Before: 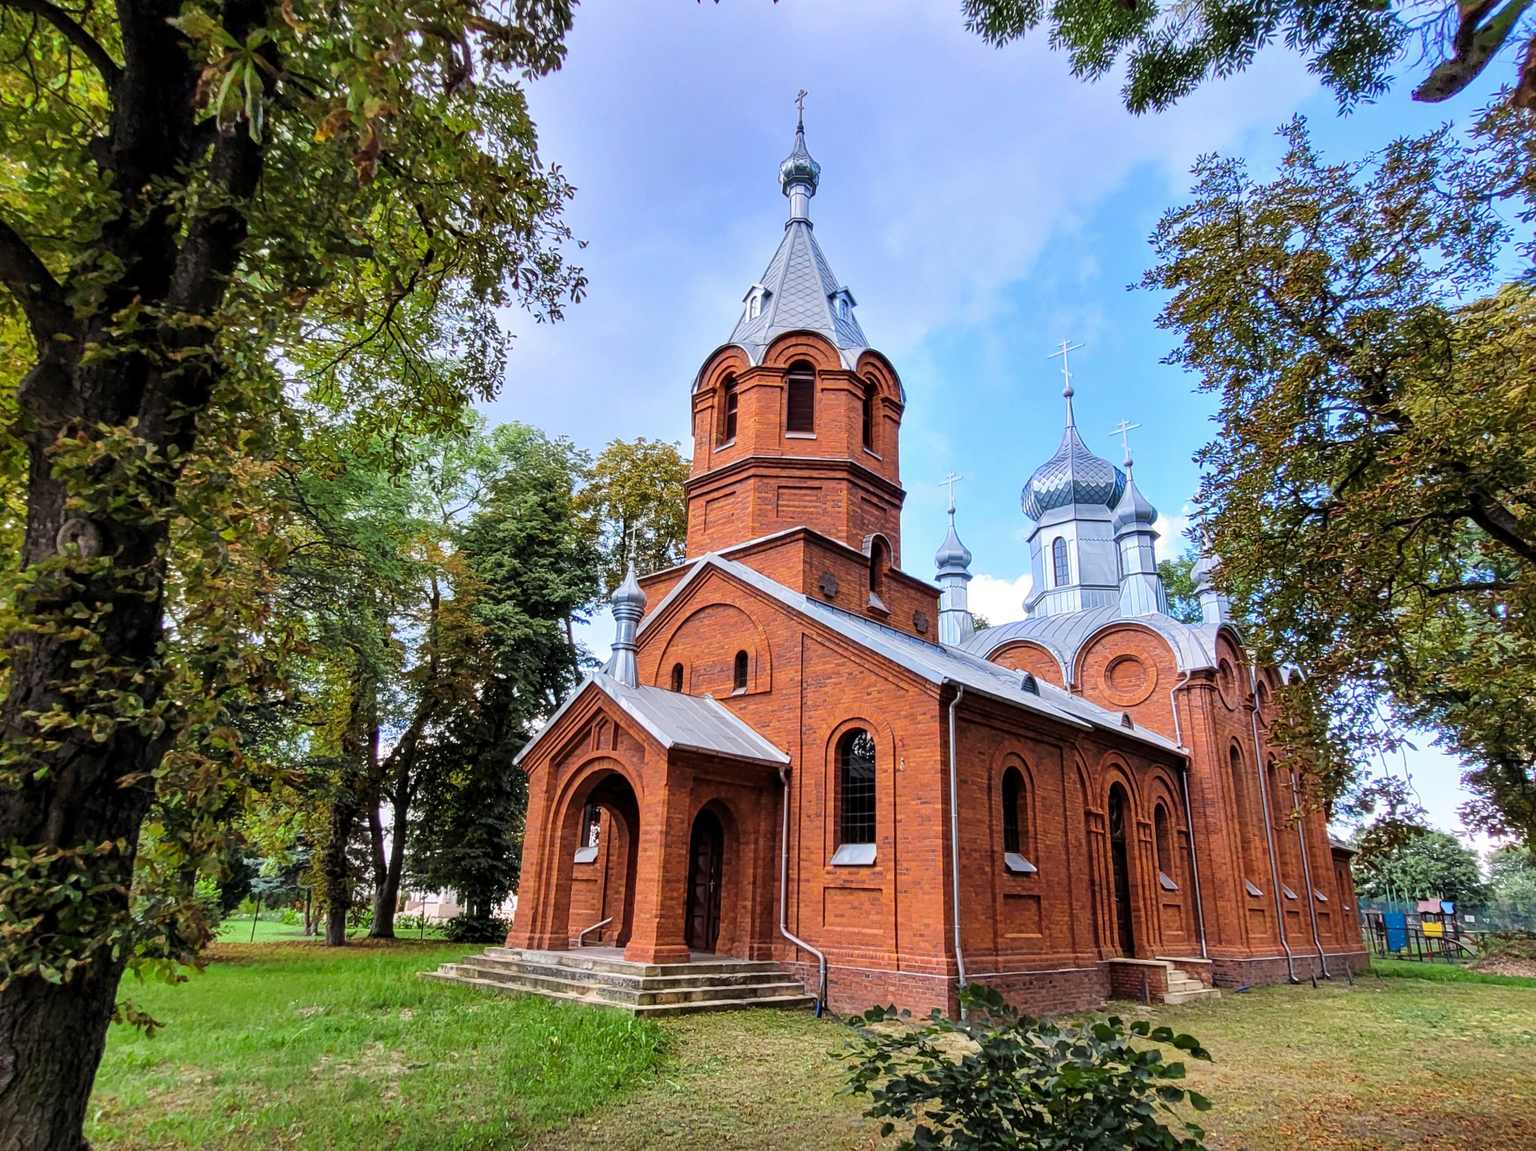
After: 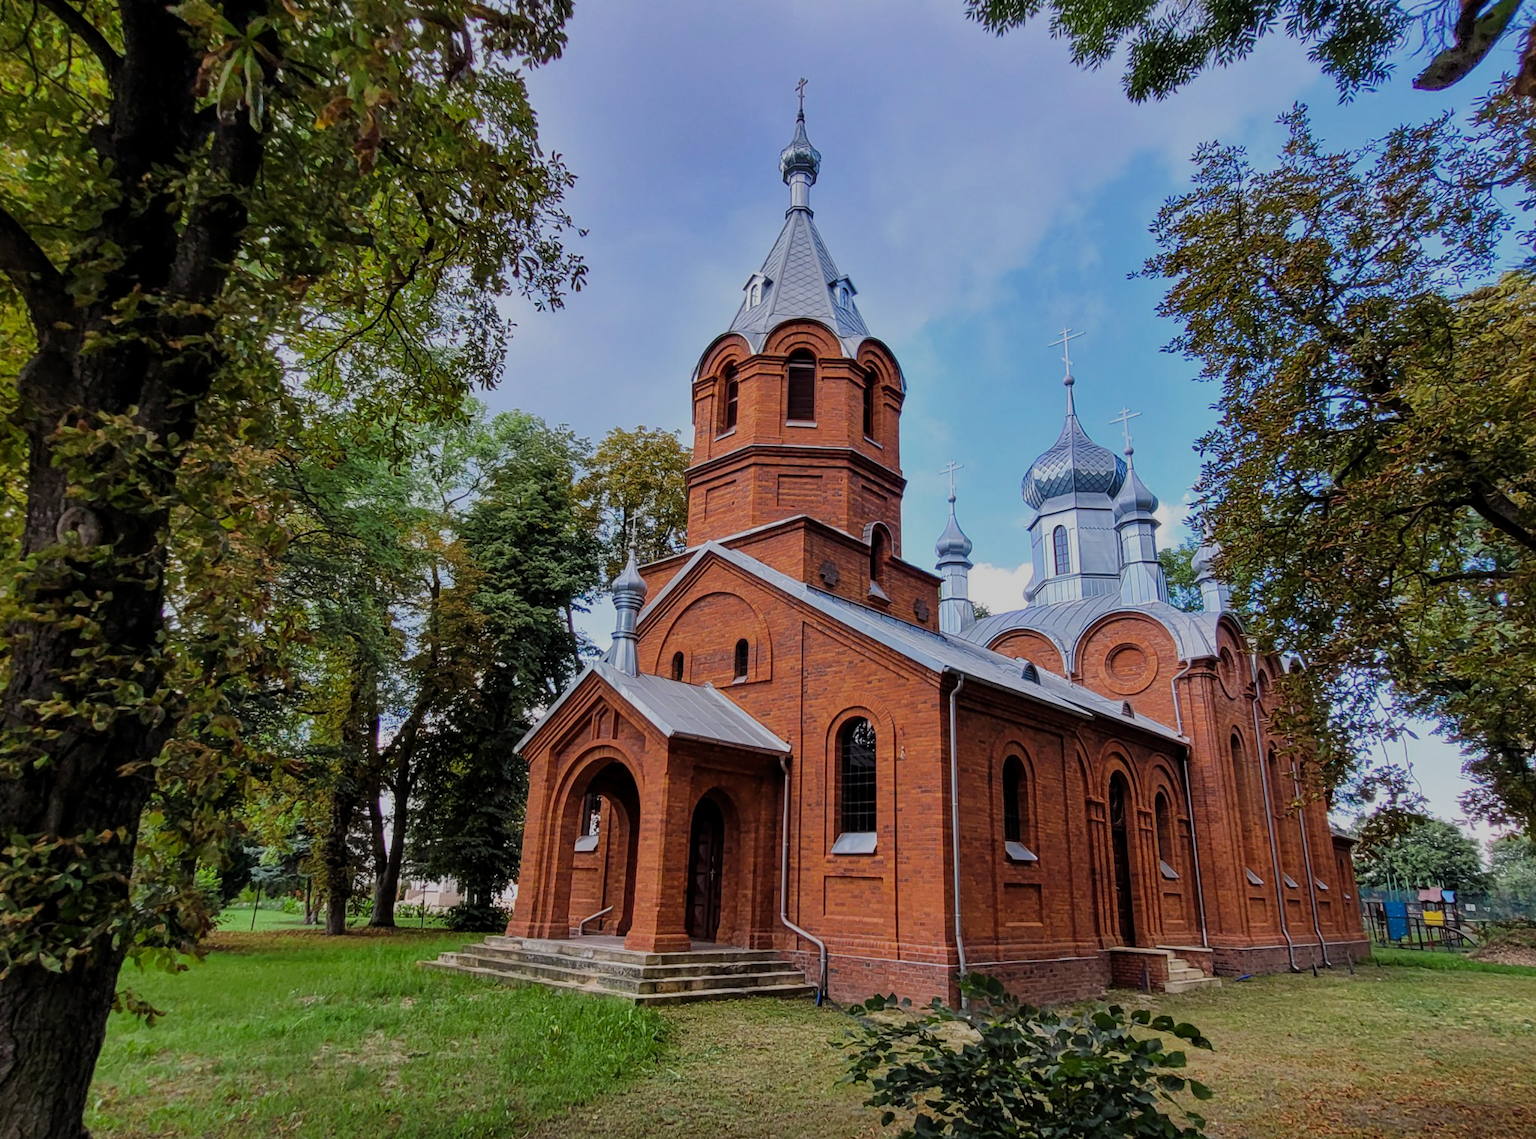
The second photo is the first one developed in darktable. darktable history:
crop: top 1.049%, right 0.001%
exposure: black level correction 0, exposure -0.766 EV, compensate highlight preservation false
